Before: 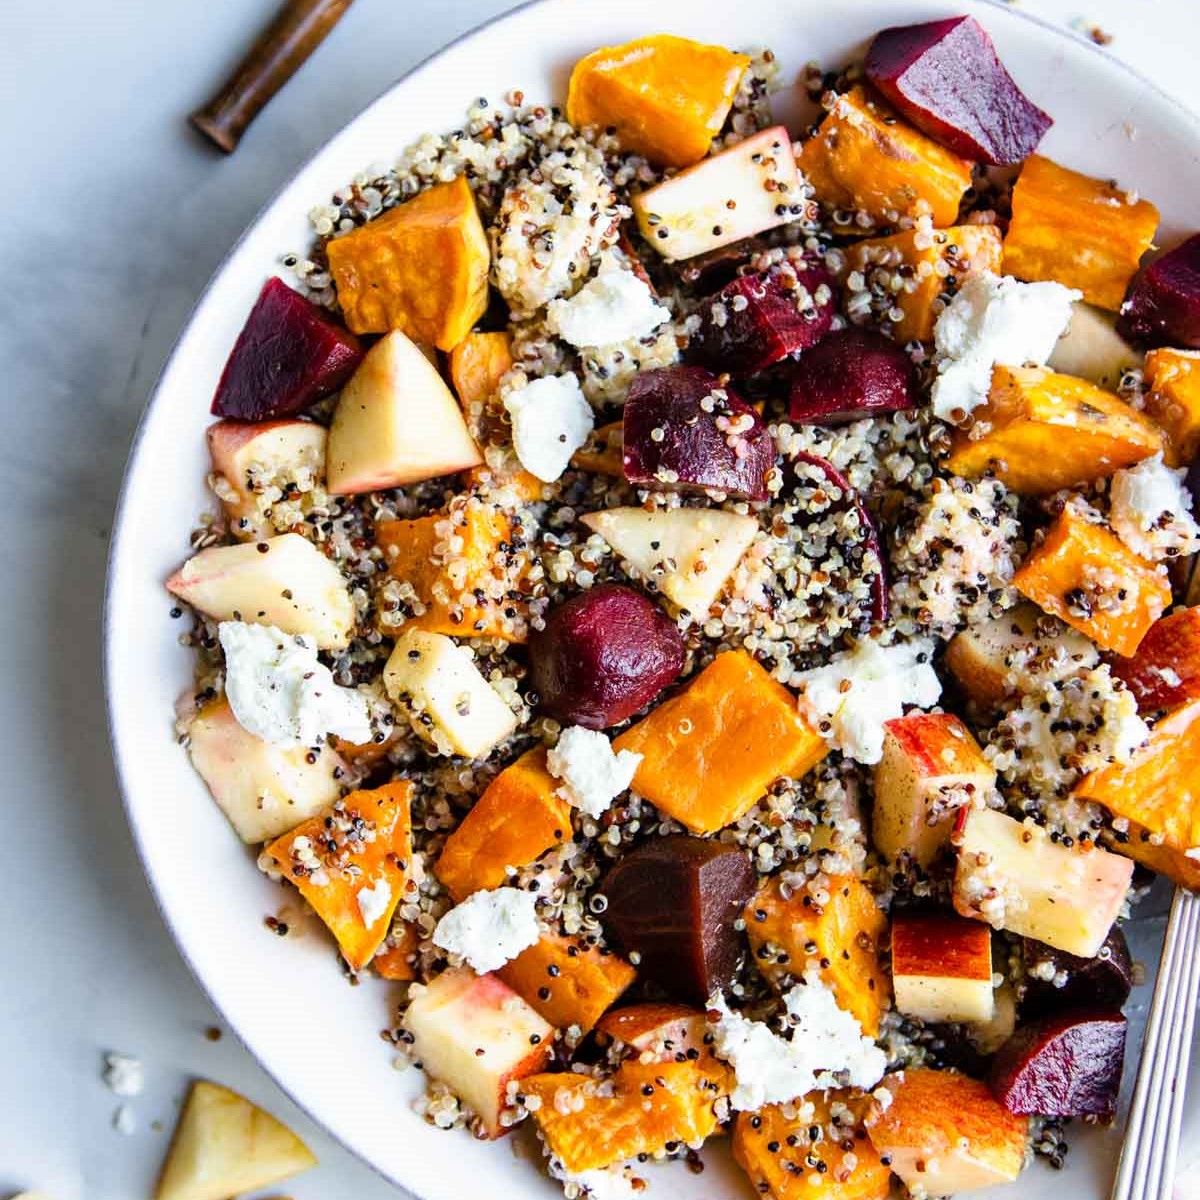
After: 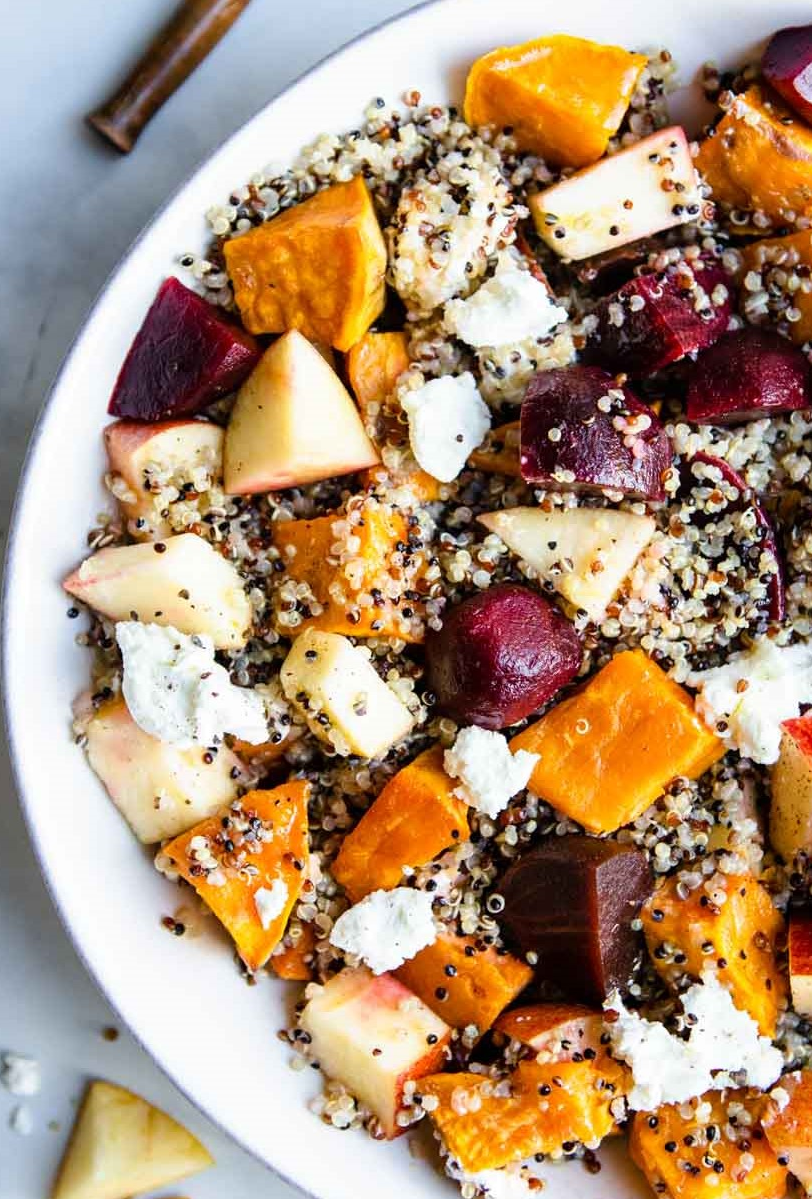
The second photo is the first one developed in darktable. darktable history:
crop and rotate: left 8.592%, right 23.717%
